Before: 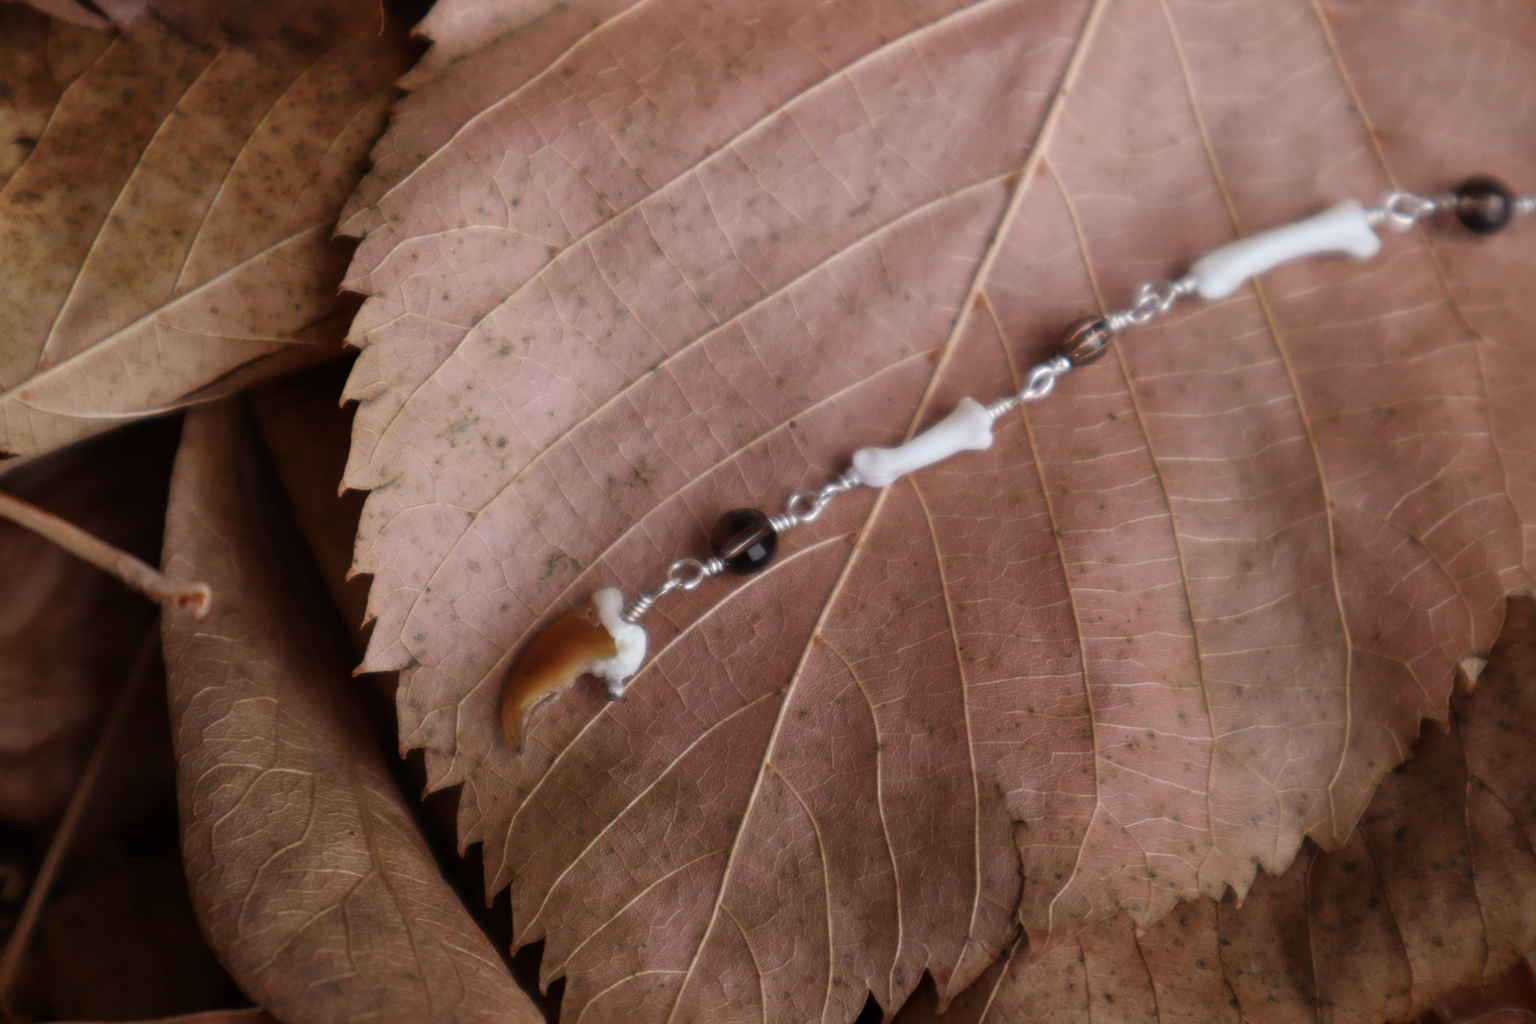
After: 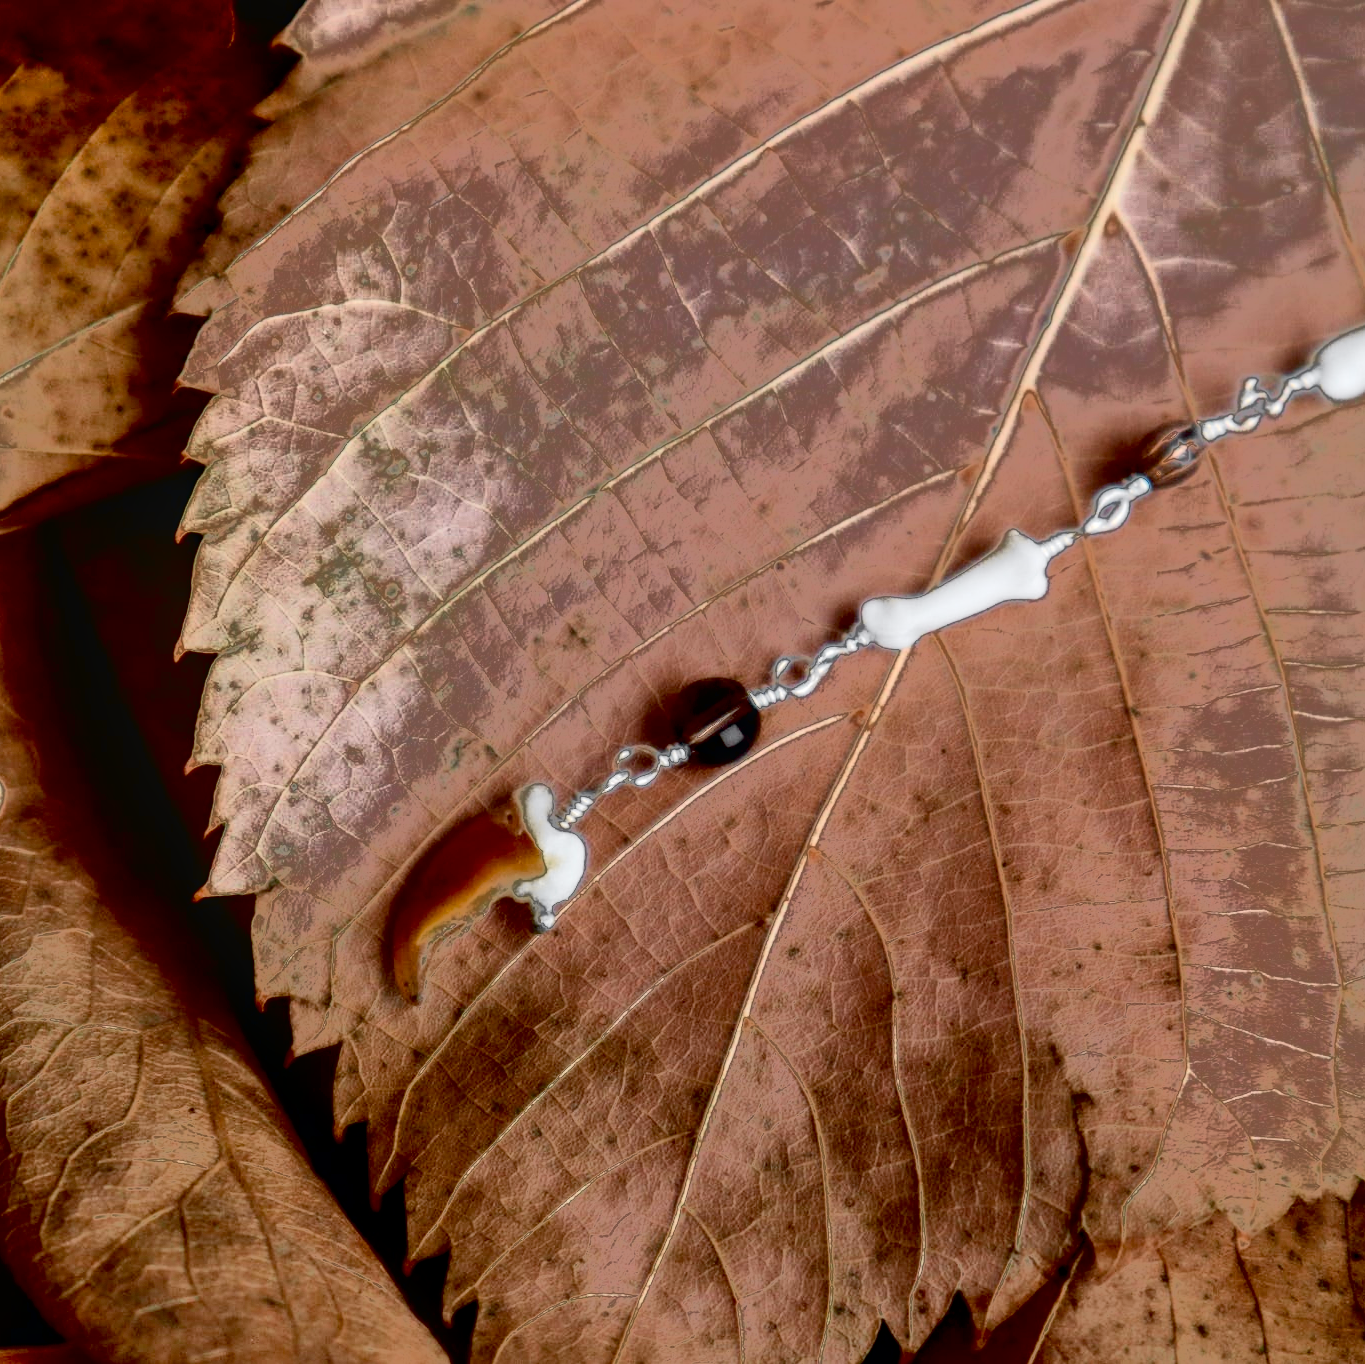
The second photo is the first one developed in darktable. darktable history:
local contrast: on, module defaults
crop and rotate: left 13.537%, right 19.796%
shadows and highlights: shadows 40, highlights -54, highlights color adjustment 46%, low approximation 0.01, soften with gaussian
exposure: black level correction 0.025, exposure 0.182 EV, compensate highlight preservation false
fill light: exposure -0.73 EV, center 0.69, width 2.2
tone curve: curves: ch0 [(0, 0.026) (0.104, 0.1) (0.233, 0.262) (0.398, 0.507) (0.498, 0.621) (0.65, 0.757) (0.835, 0.883) (1, 0.961)]; ch1 [(0, 0) (0.346, 0.307) (0.408, 0.369) (0.453, 0.457) (0.482, 0.476) (0.502, 0.498) (0.521, 0.503) (0.553, 0.554) (0.638, 0.646) (0.693, 0.727) (1, 1)]; ch2 [(0, 0) (0.366, 0.337) (0.434, 0.46) (0.485, 0.494) (0.5, 0.494) (0.511, 0.508) (0.537, 0.55) (0.579, 0.599) (0.663, 0.67) (1, 1)], color space Lab, independent channels, preserve colors none
